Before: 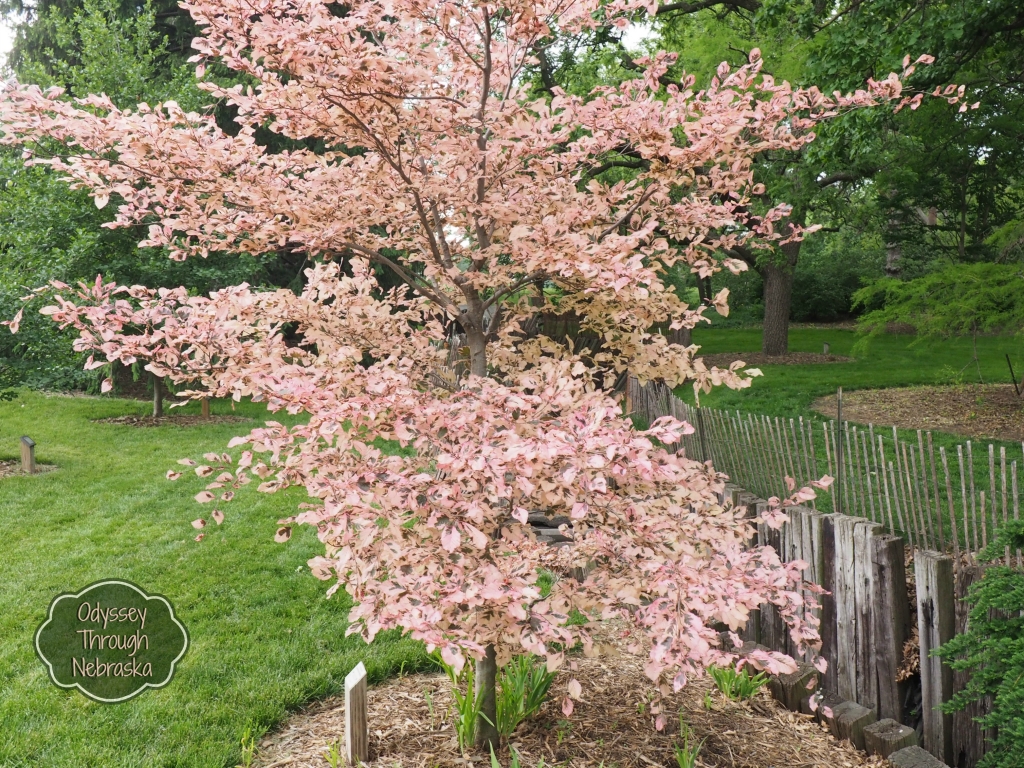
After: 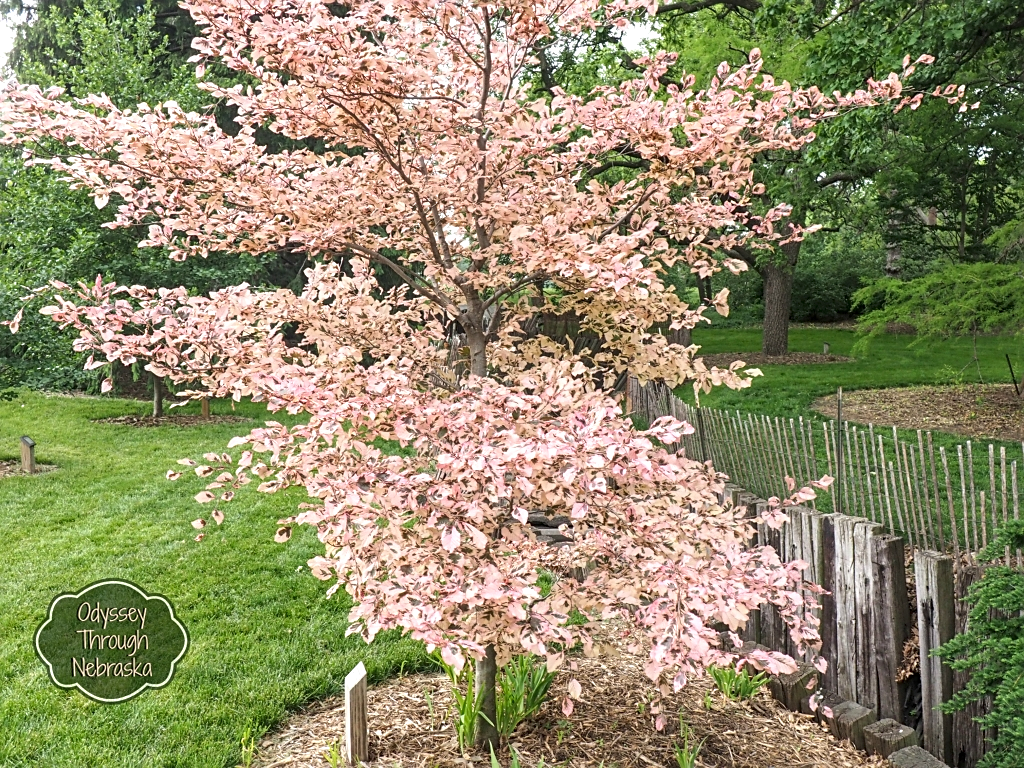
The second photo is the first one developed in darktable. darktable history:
local contrast: on, module defaults
exposure: black level correction 0, exposure 0.301 EV, compensate exposure bias true, compensate highlight preservation false
sharpen: on, module defaults
shadows and highlights: shadows 36.5, highlights -27.59, soften with gaussian
